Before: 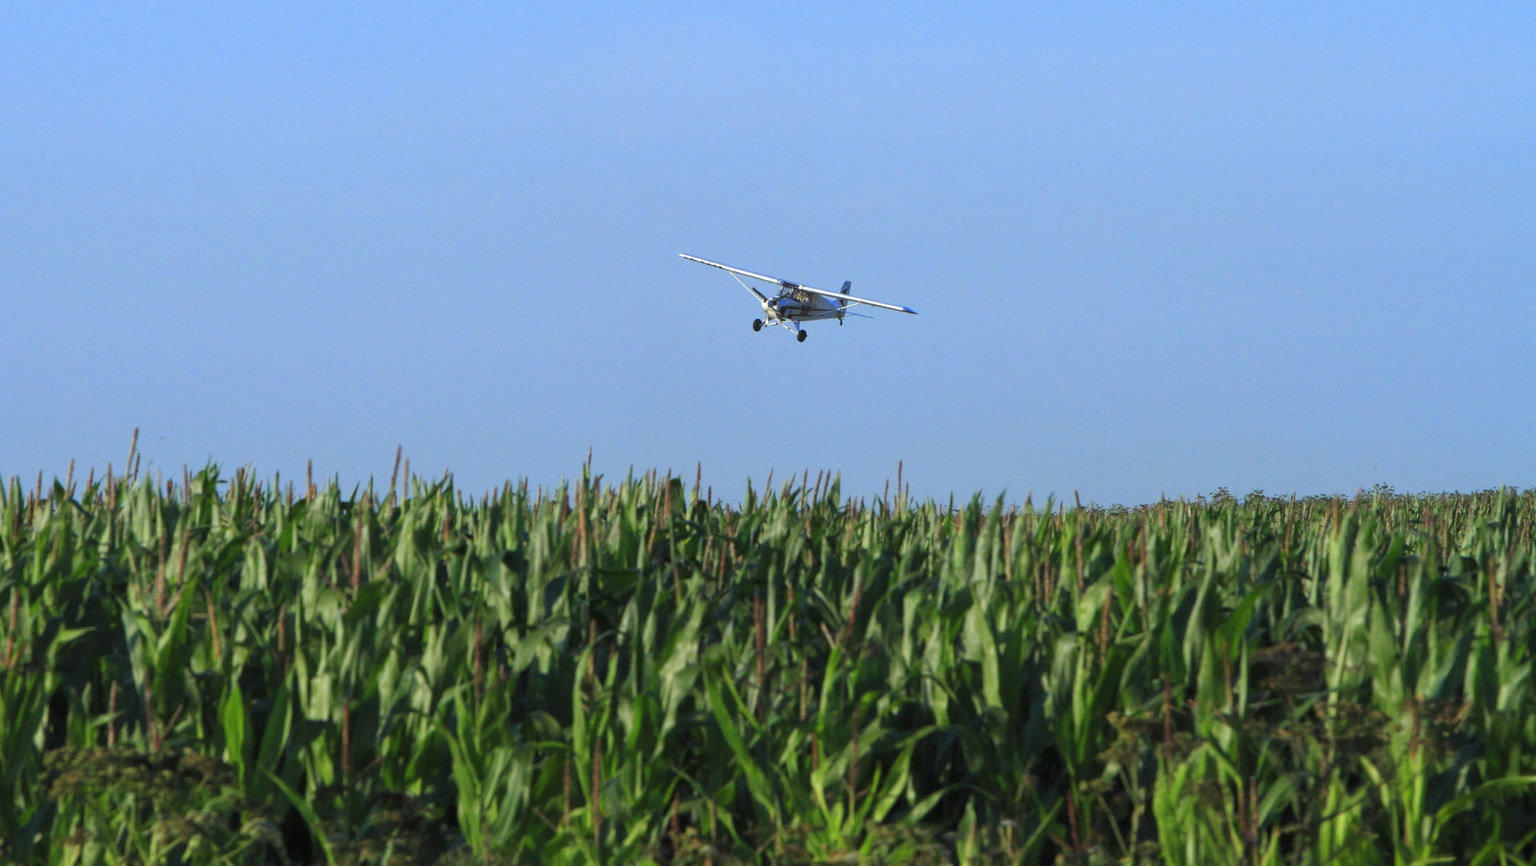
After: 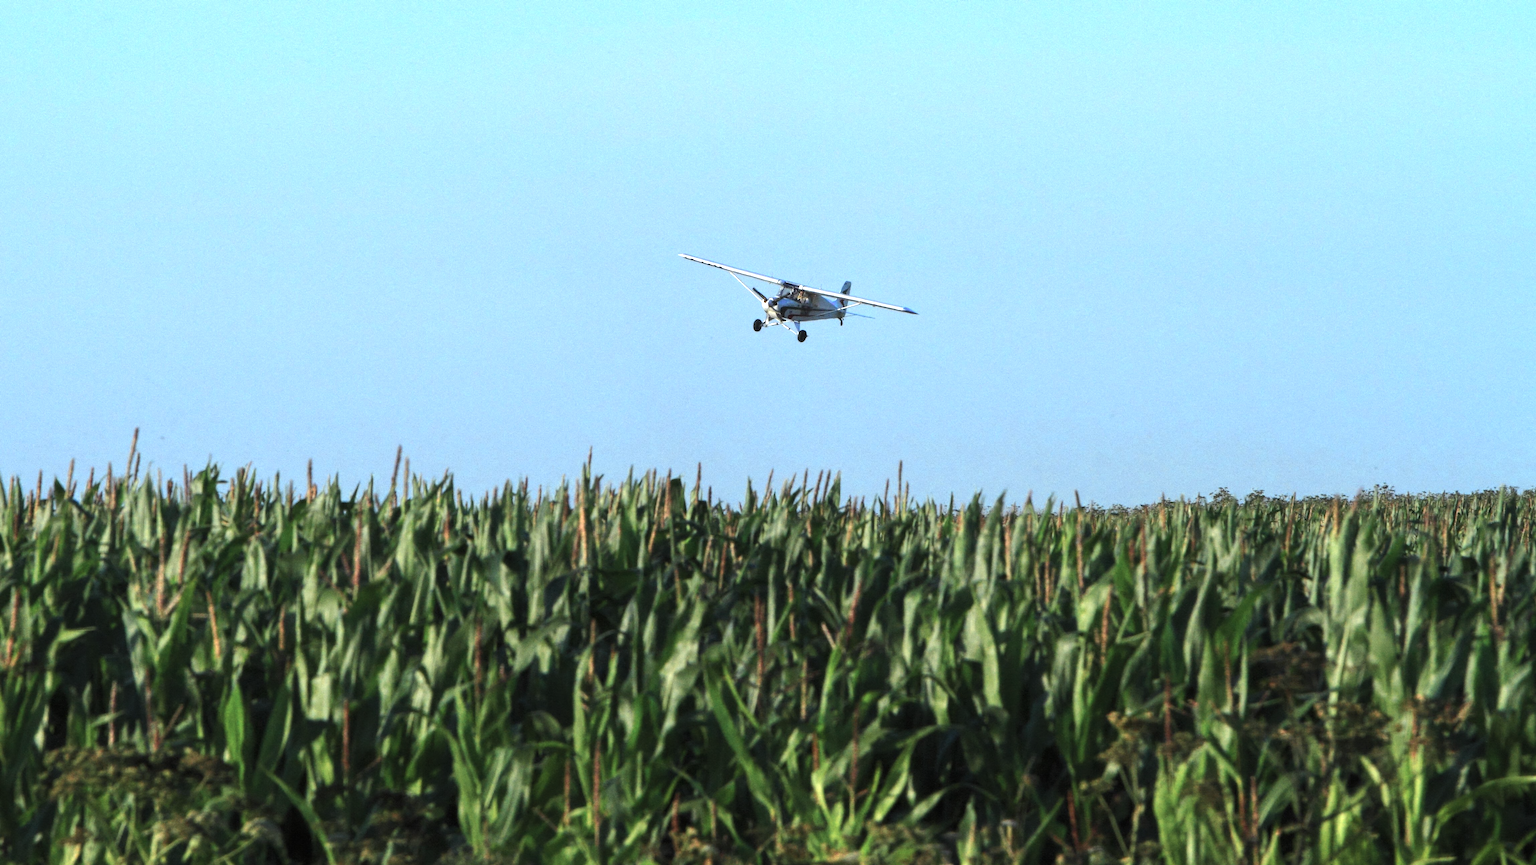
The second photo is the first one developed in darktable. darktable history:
tone equalizer: -8 EV -0.399 EV, -7 EV -0.401 EV, -6 EV -0.314 EV, -5 EV -0.205 EV, -3 EV 0.251 EV, -2 EV 0.324 EV, -1 EV 0.403 EV, +0 EV 0.419 EV, edges refinement/feathering 500, mask exposure compensation -1.57 EV, preserve details no
color zones: curves: ch0 [(0.018, 0.548) (0.197, 0.654) (0.425, 0.447) (0.605, 0.658) (0.732, 0.579)]; ch1 [(0.105, 0.531) (0.224, 0.531) (0.386, 0.39) (0.618, 0.456) (0.732, 0.456) (0.956, 0.421)]; ch2 [(0.039, 0.583) (0.215, 0.465) (0.399, 0.544) (0.465, 0.548) (0.614, 0.447) (0.724, 0.43) (0.882, 0.623) (0.956, 0.632)], mix 23.69%
